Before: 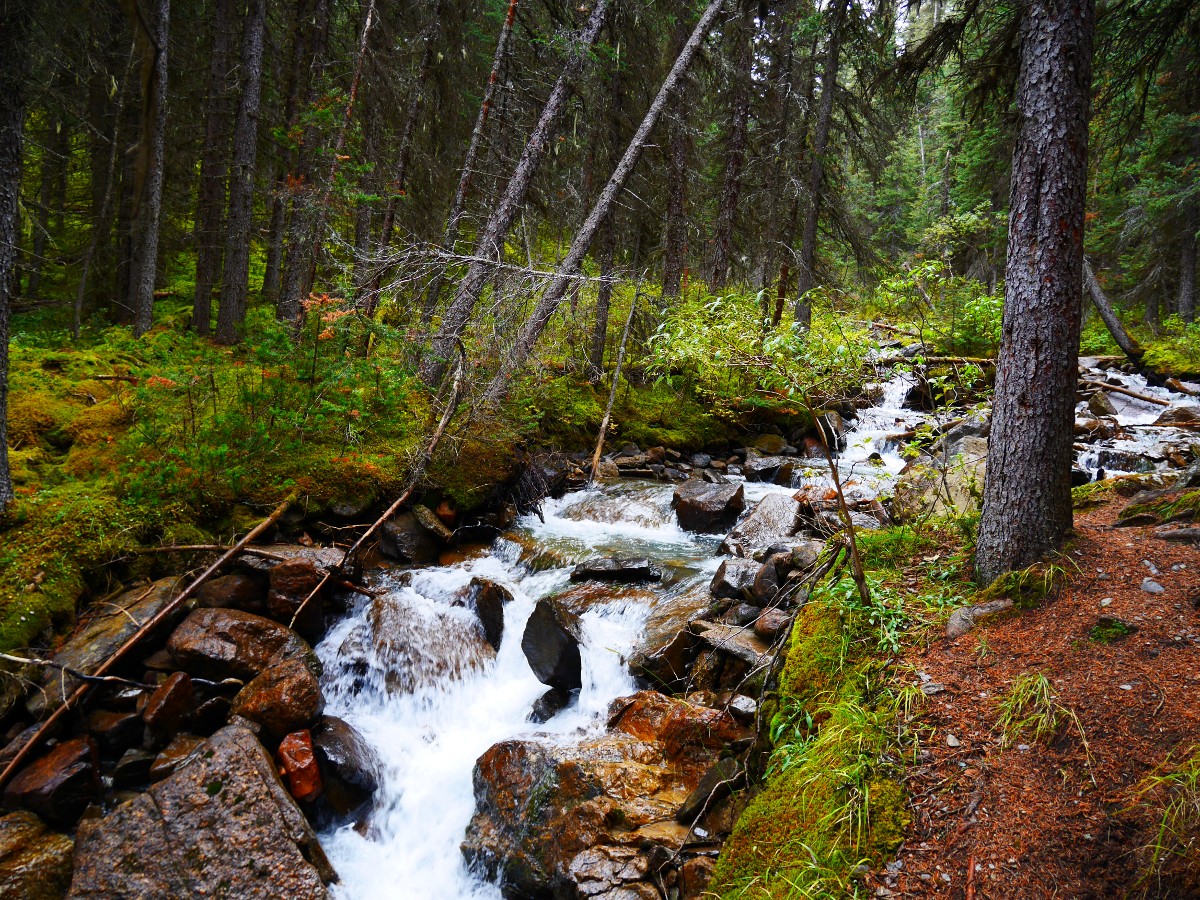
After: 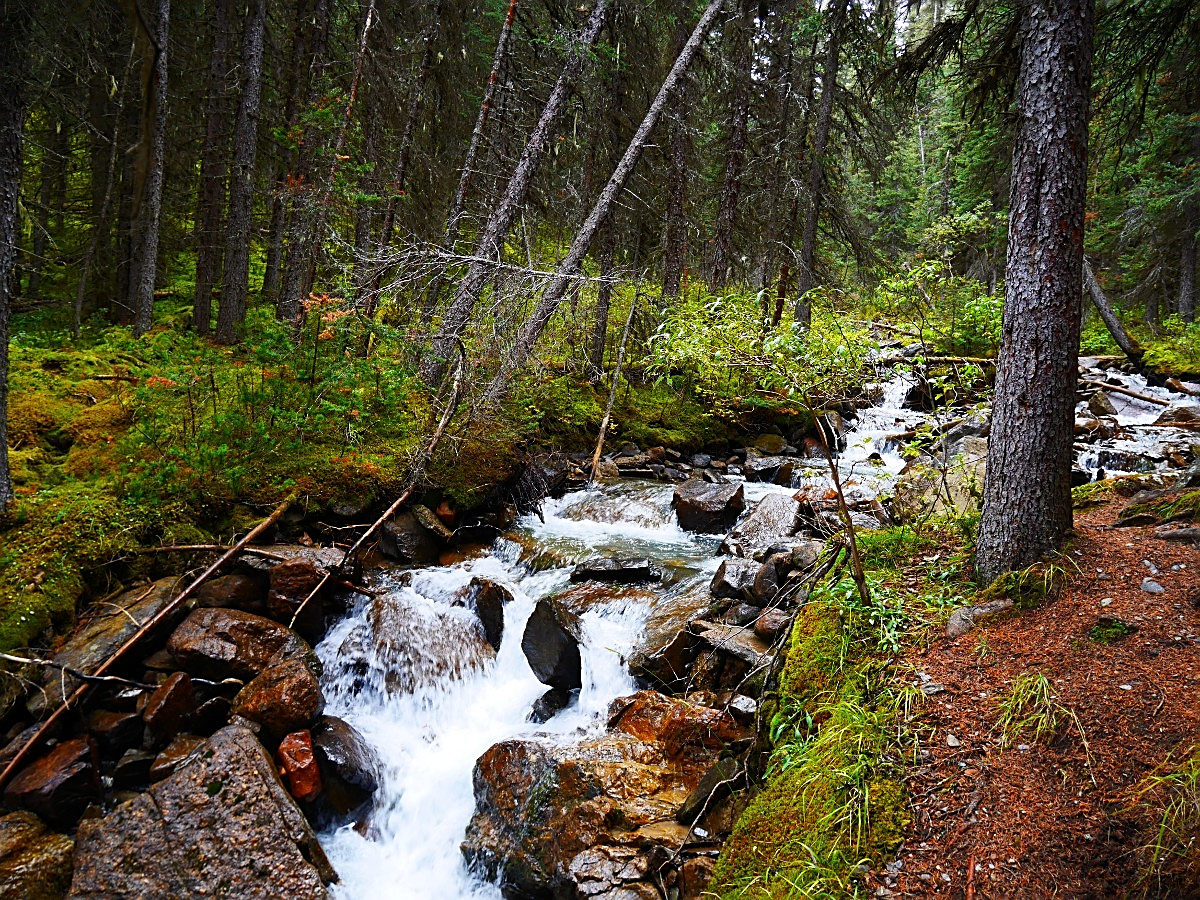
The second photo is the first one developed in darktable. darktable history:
sharpen: amount 0.586
